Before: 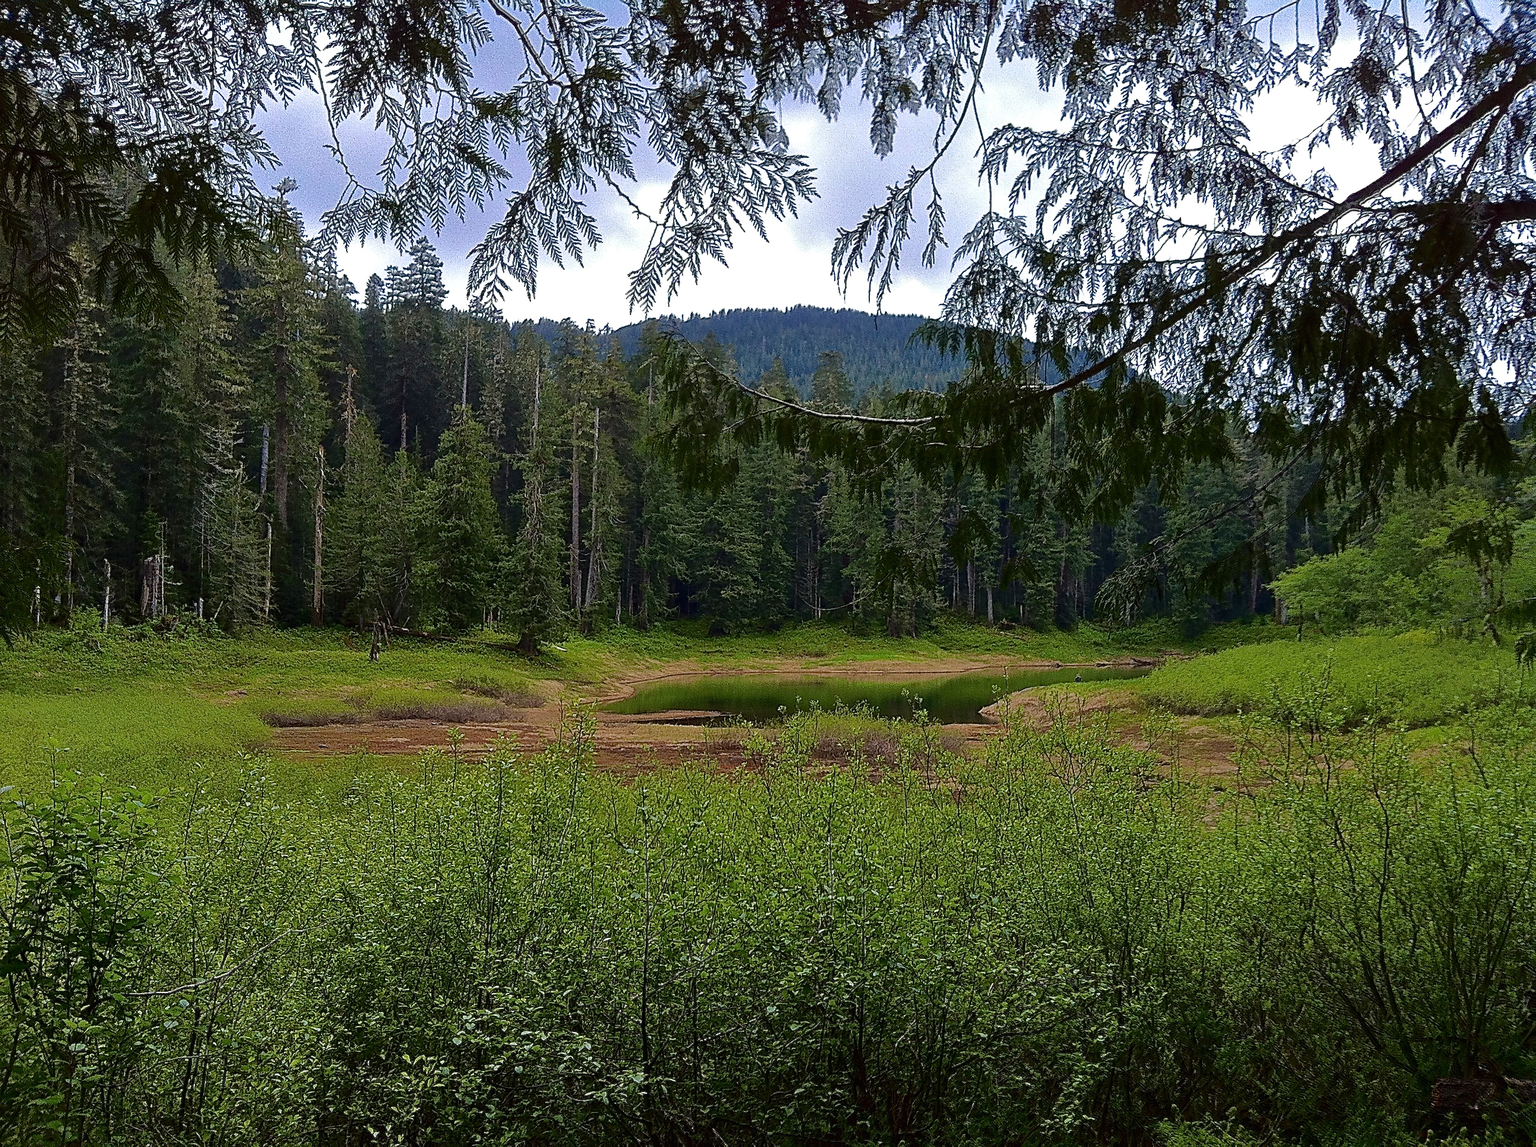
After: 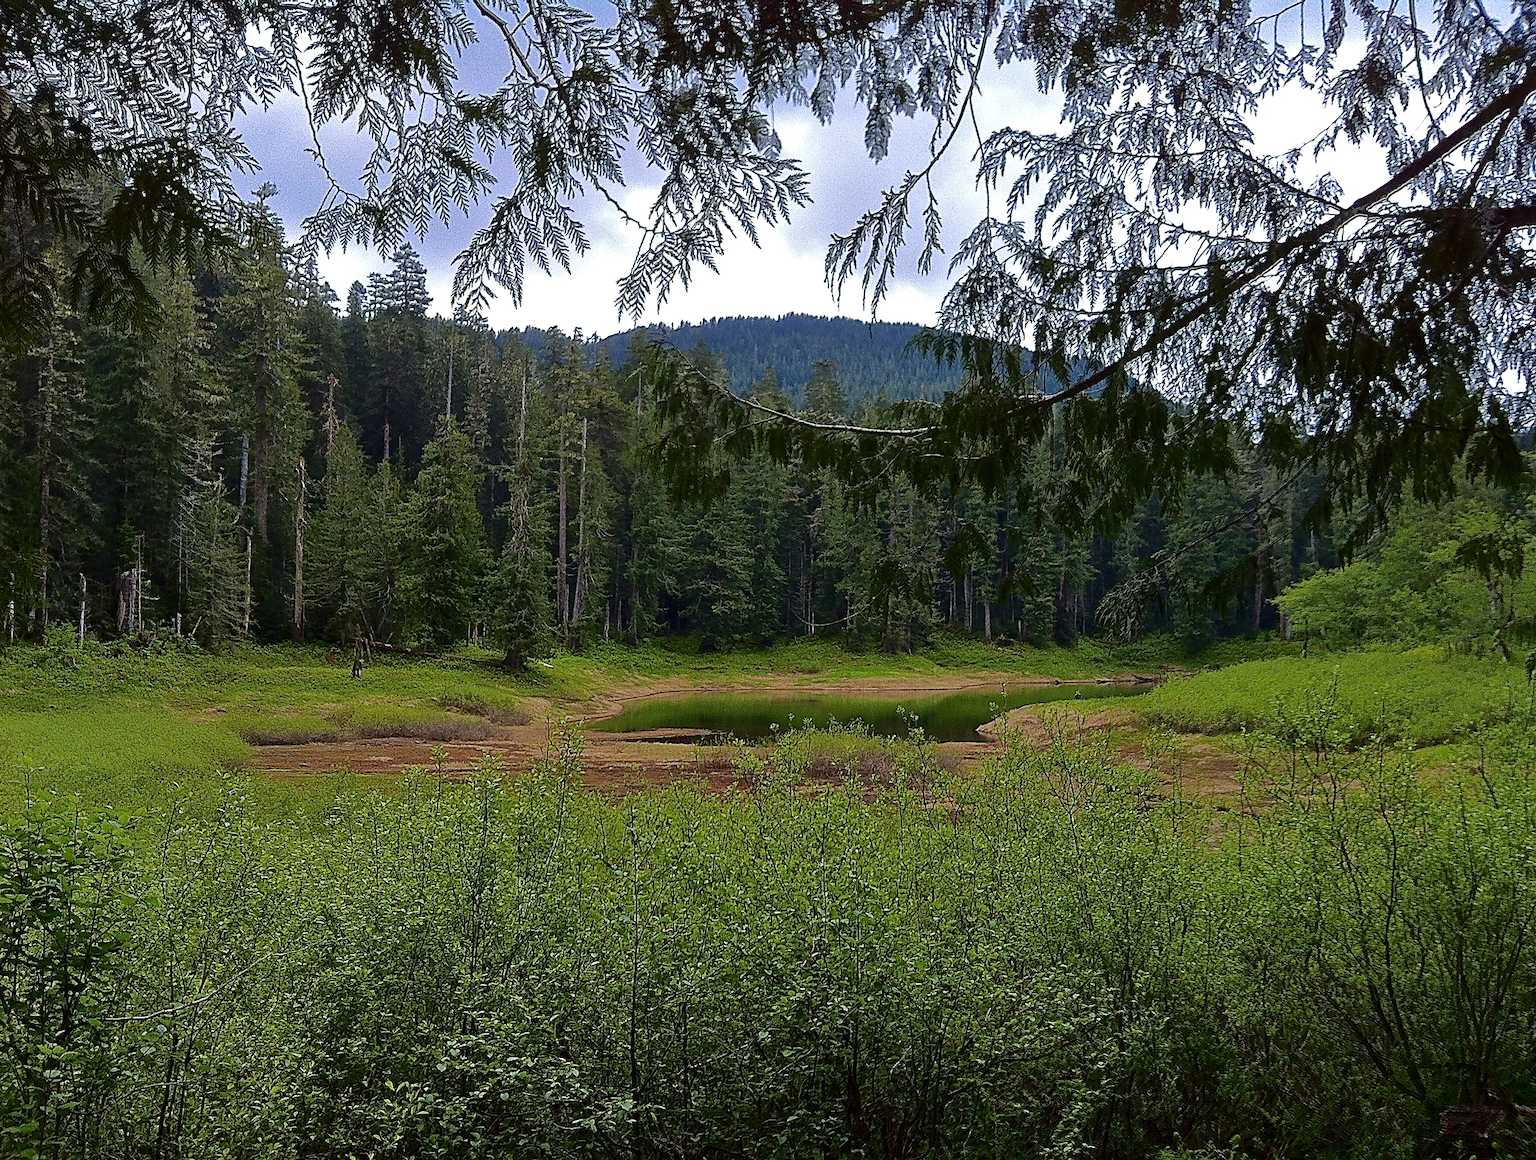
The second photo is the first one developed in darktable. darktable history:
crop and rotate: left 1.774%, right 0.633%, bottom 1.28%
white balance: emerald 1
